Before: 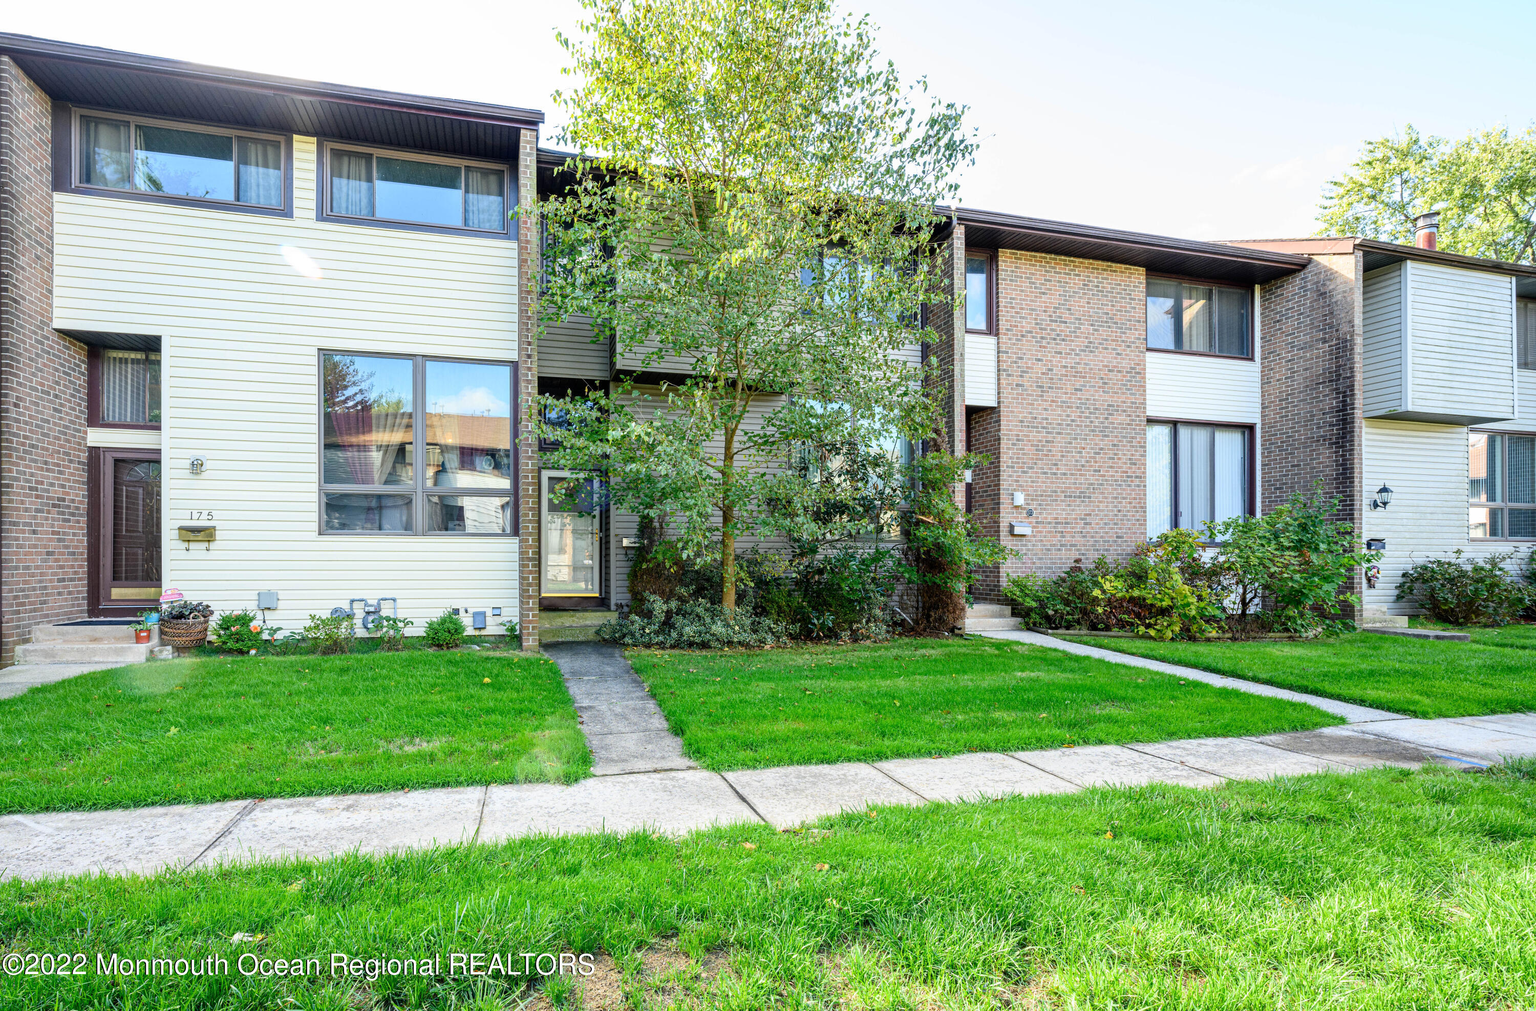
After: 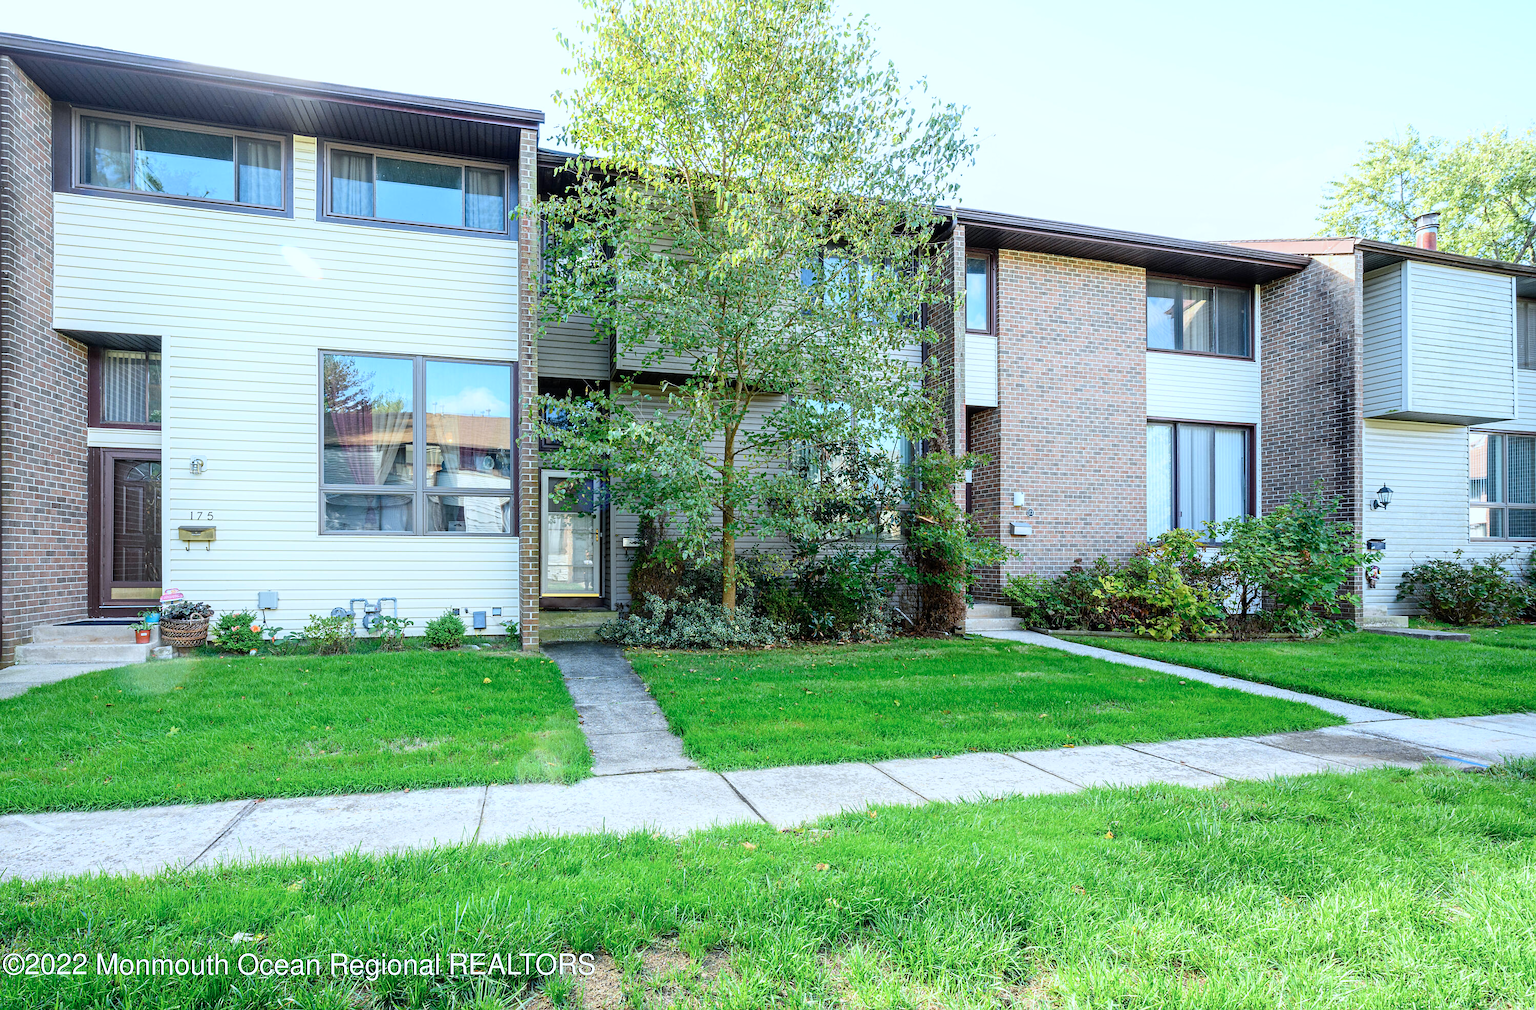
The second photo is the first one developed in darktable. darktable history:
color correction: highlights a* -3.84, highlights b* -11.12
sharpen: radius 1.43, amount 0.397, threshold 1.671
shadows and highlights: shadows -22.57, highlights 44.5, highlights color adjustment 41.9%, soften with gaussian
